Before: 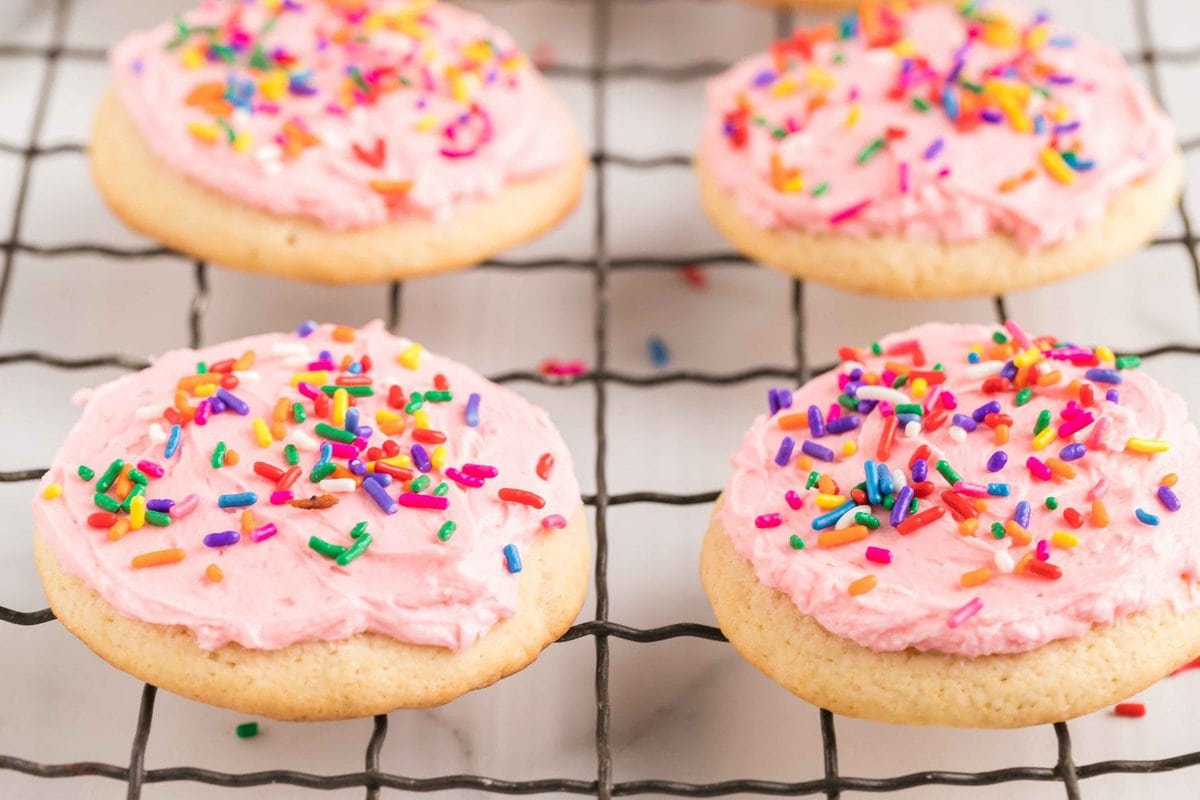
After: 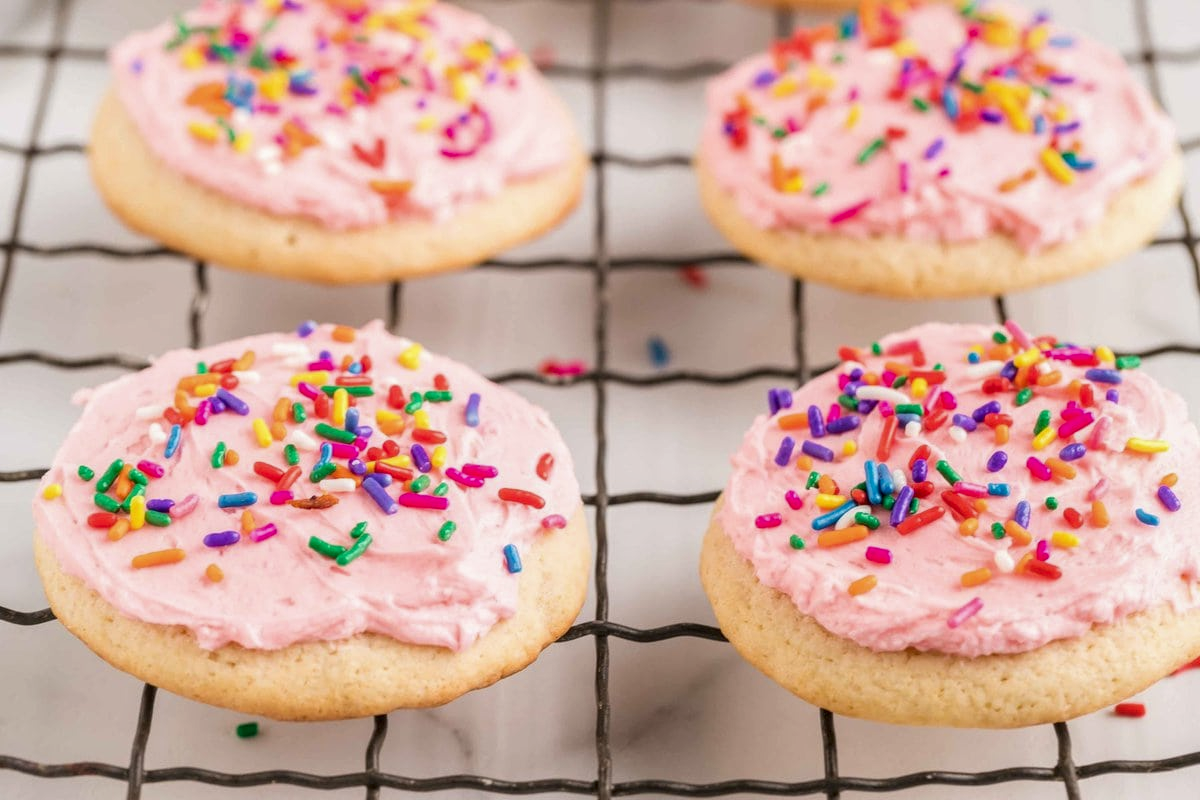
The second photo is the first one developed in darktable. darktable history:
local contrast: on, module defaults
exposure: exposure -0.152 EV, compensate highlight preservation false
